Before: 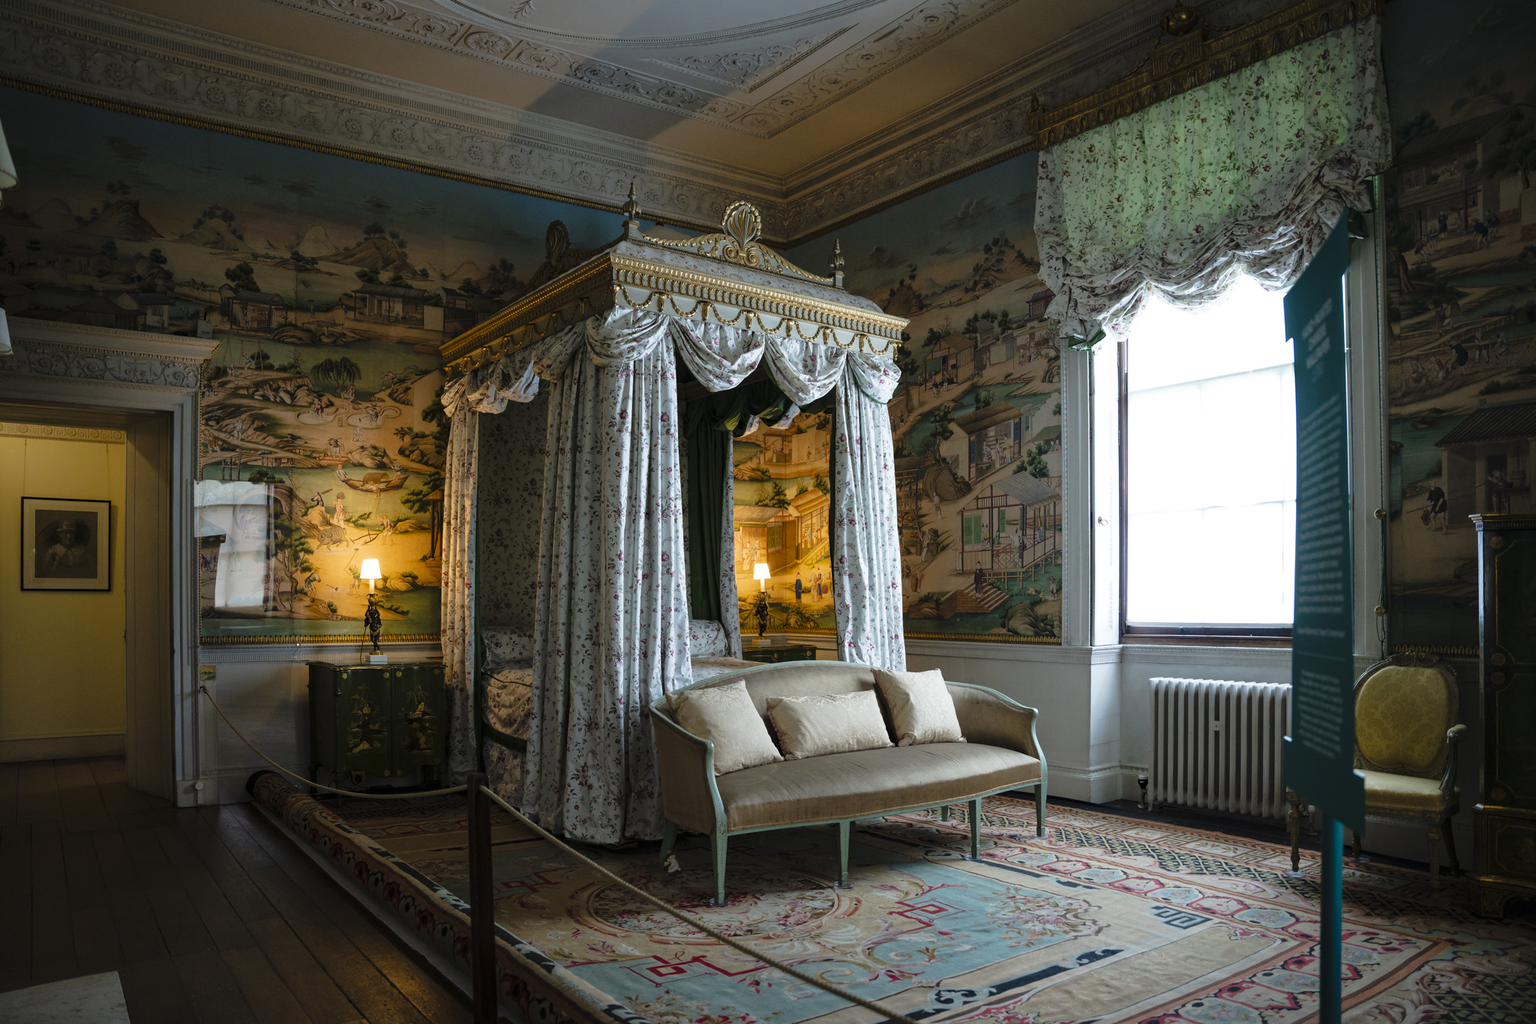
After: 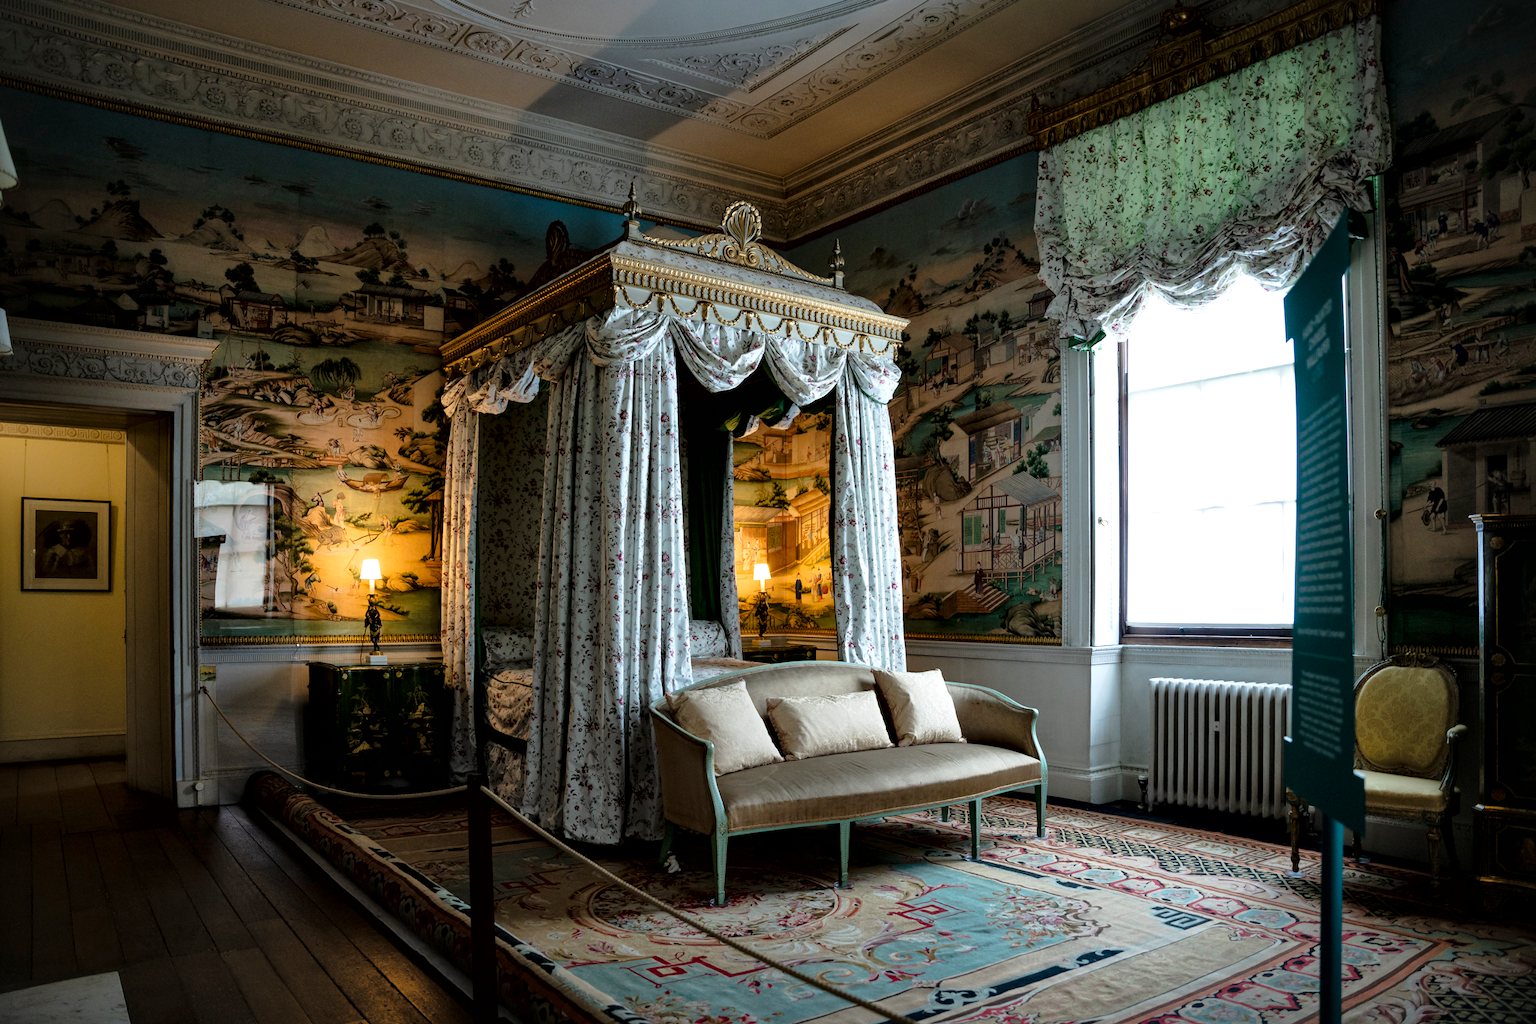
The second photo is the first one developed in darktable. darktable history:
local contrast: mode bilateral grid, contrast 100, coarseness 100, detail 165%, midtone range 0.2
